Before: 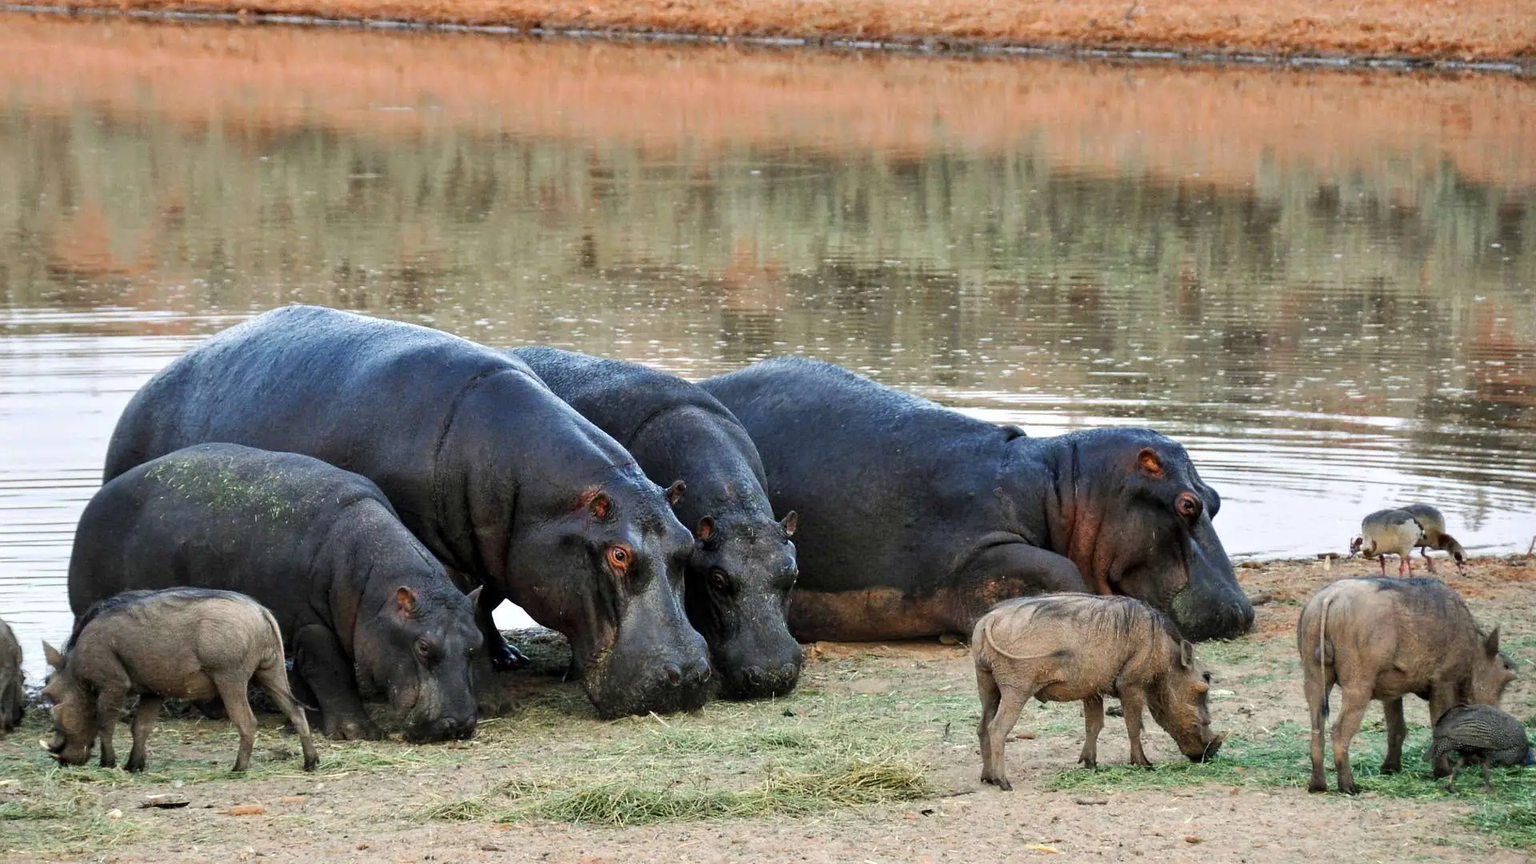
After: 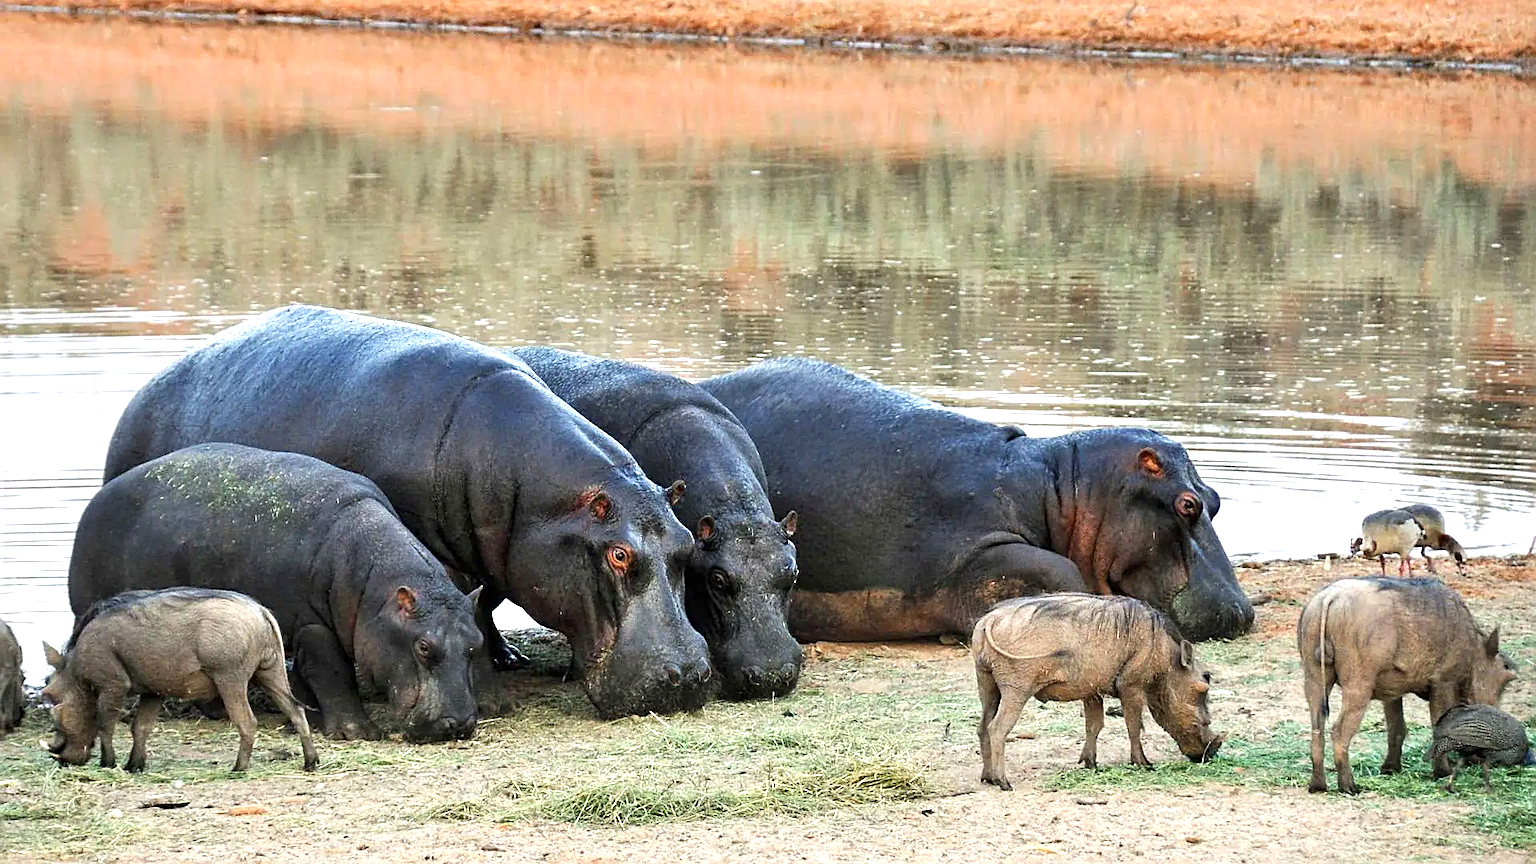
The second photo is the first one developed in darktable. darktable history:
sharpen: on, module defaults
exposure: black level correction 0, exposure 0.685 EV, compensate highlight preservation false
tone equalizer: edges refinement/feathering 500, mask exposure compensation -1.57 EV, preserve details no
